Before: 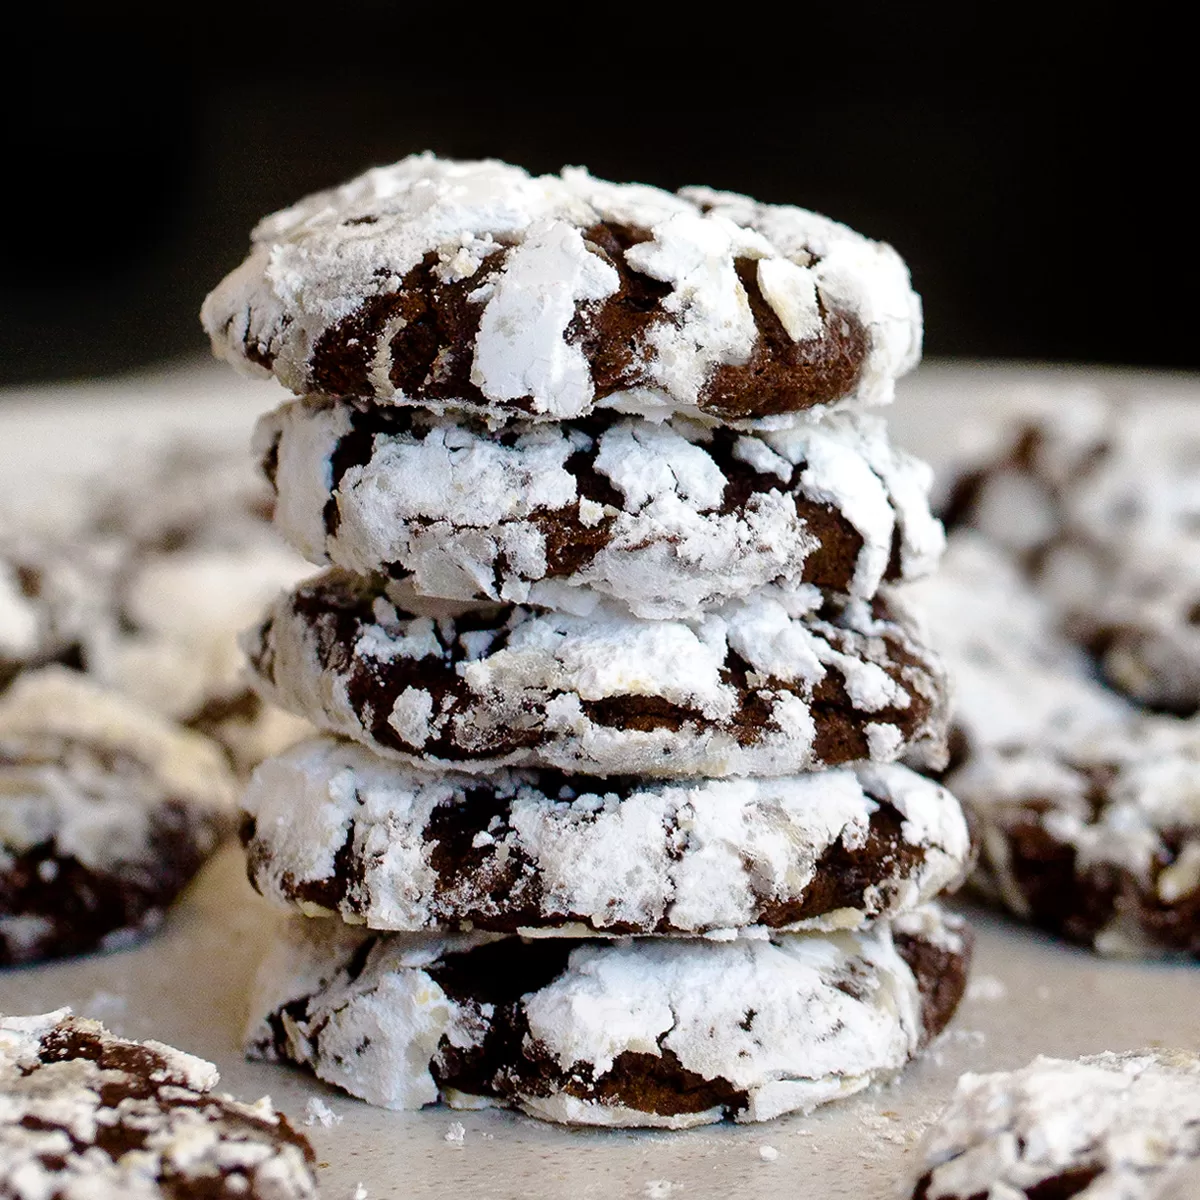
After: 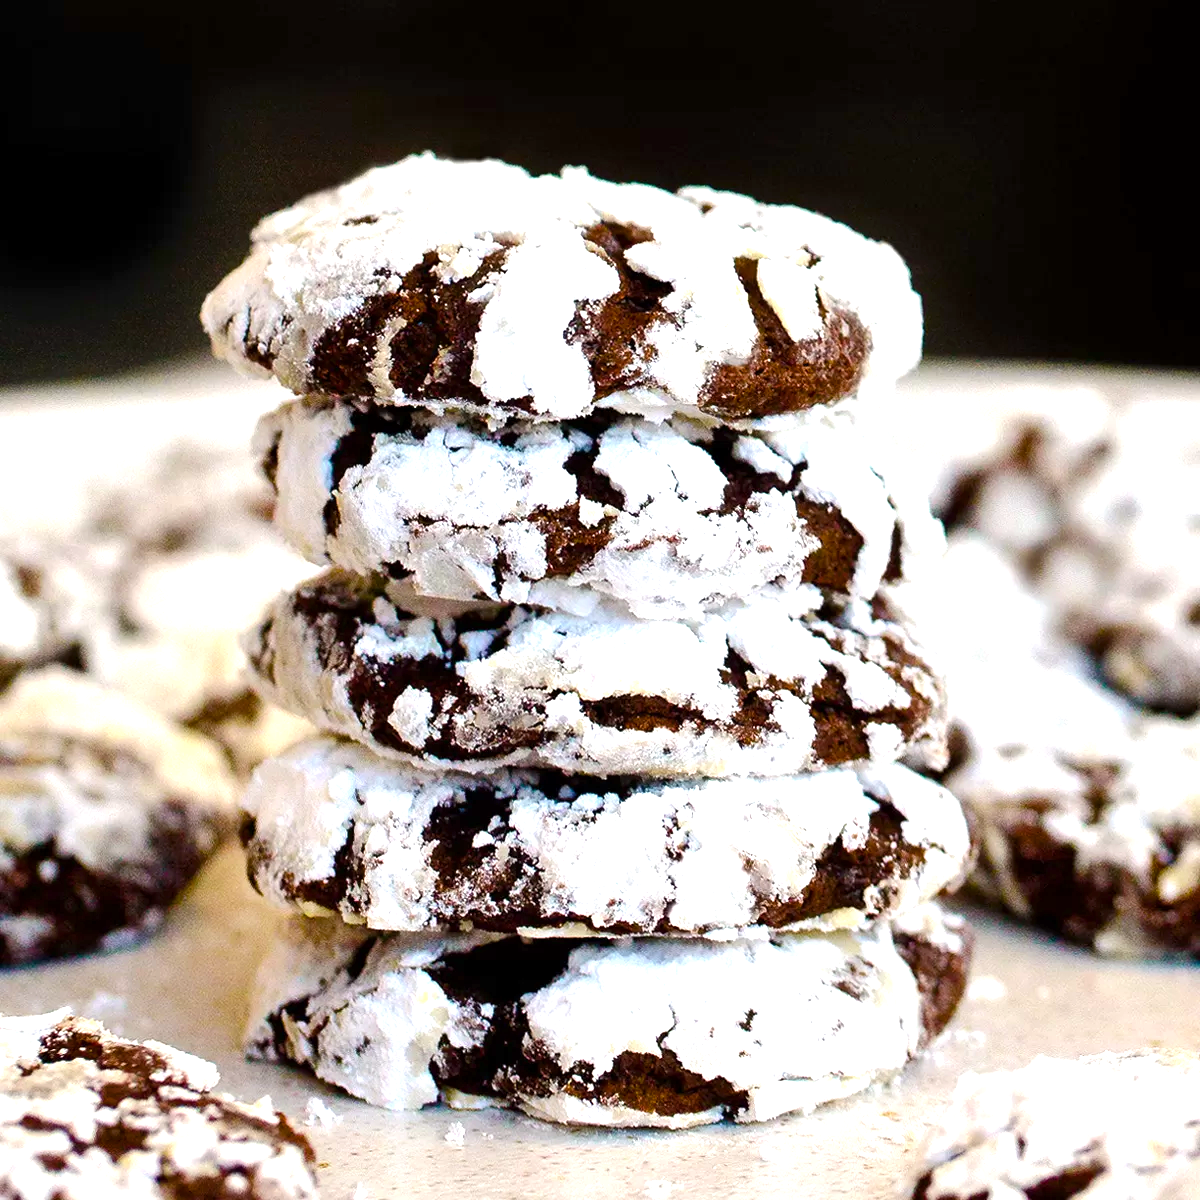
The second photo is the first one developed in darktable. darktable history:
color balance rgb: perceptual saturation grading › global saturation 17.908%, global vibrance 20%
exposure: exposure 1 EV, compensate exposure bias true, compensate highlight preservation false
